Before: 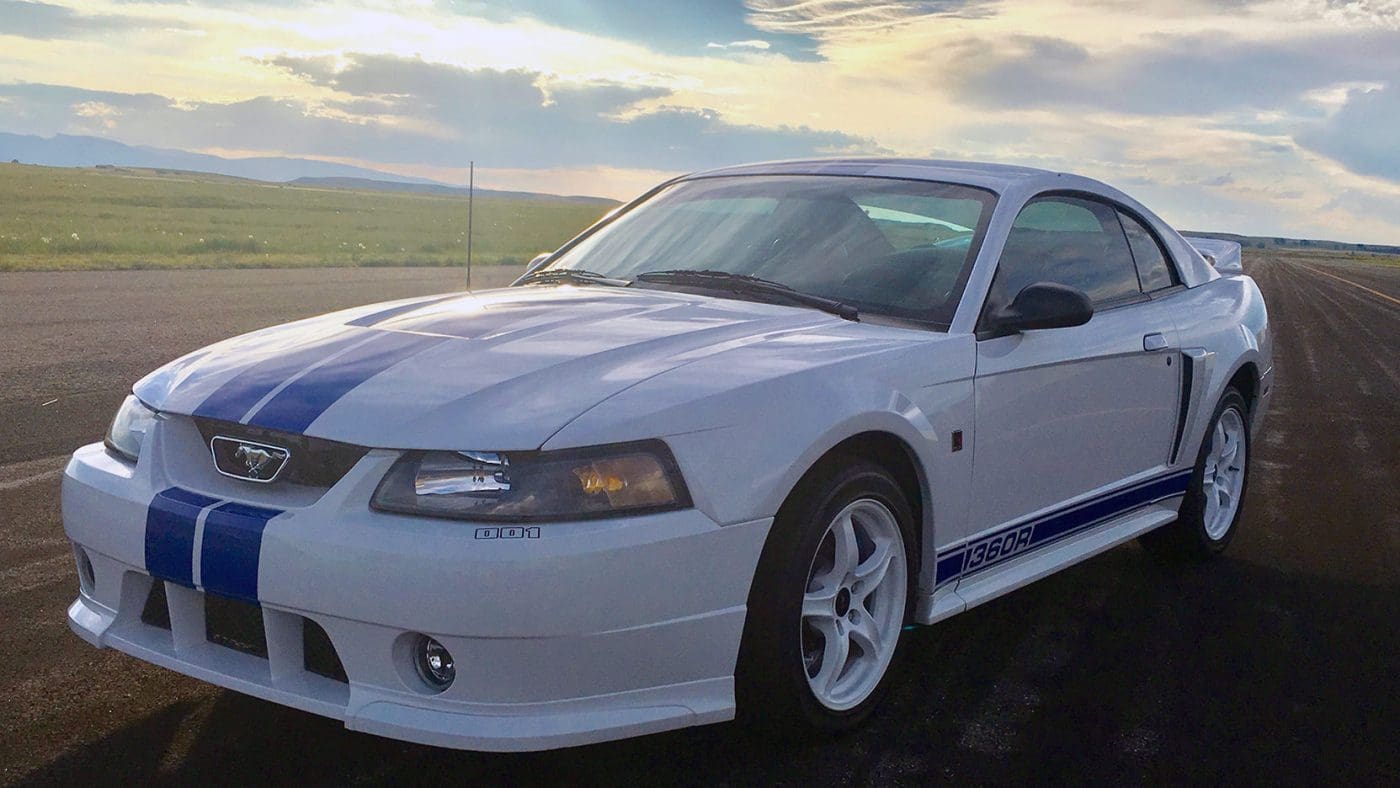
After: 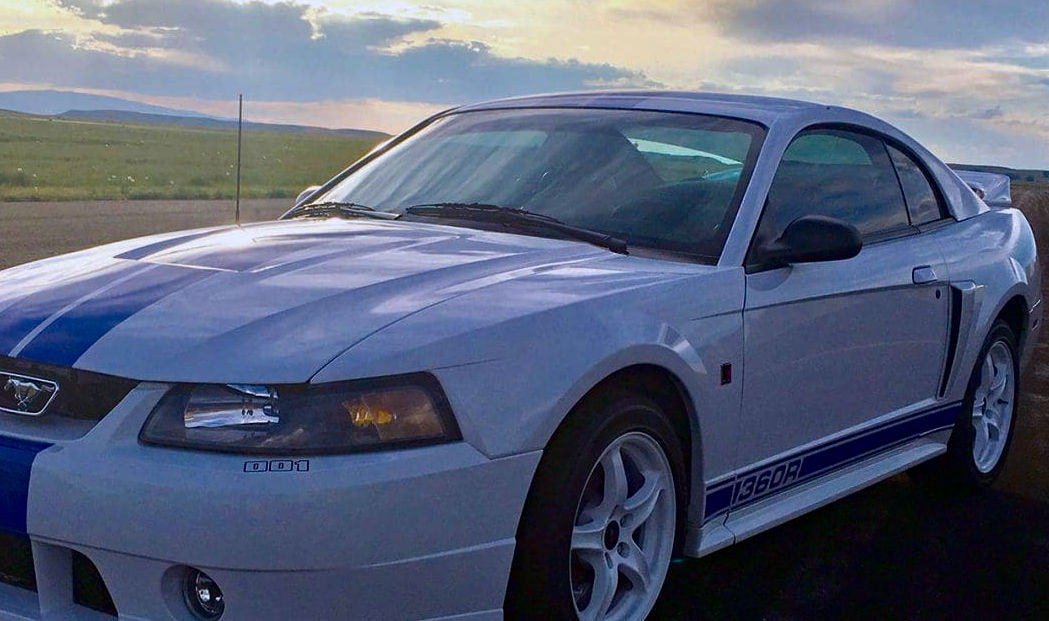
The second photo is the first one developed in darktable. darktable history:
color calibration: illuminant as shot in camera, x 0.358, y 0.373, temperature 4628.91 K
haze removal: adaptive false
crop: left 16.55%, top 8.629%, right 8.494%, bottom 12.526%
contrast brightness saturation: contrast 0.065, brightness -0.144, saturation 0.111
